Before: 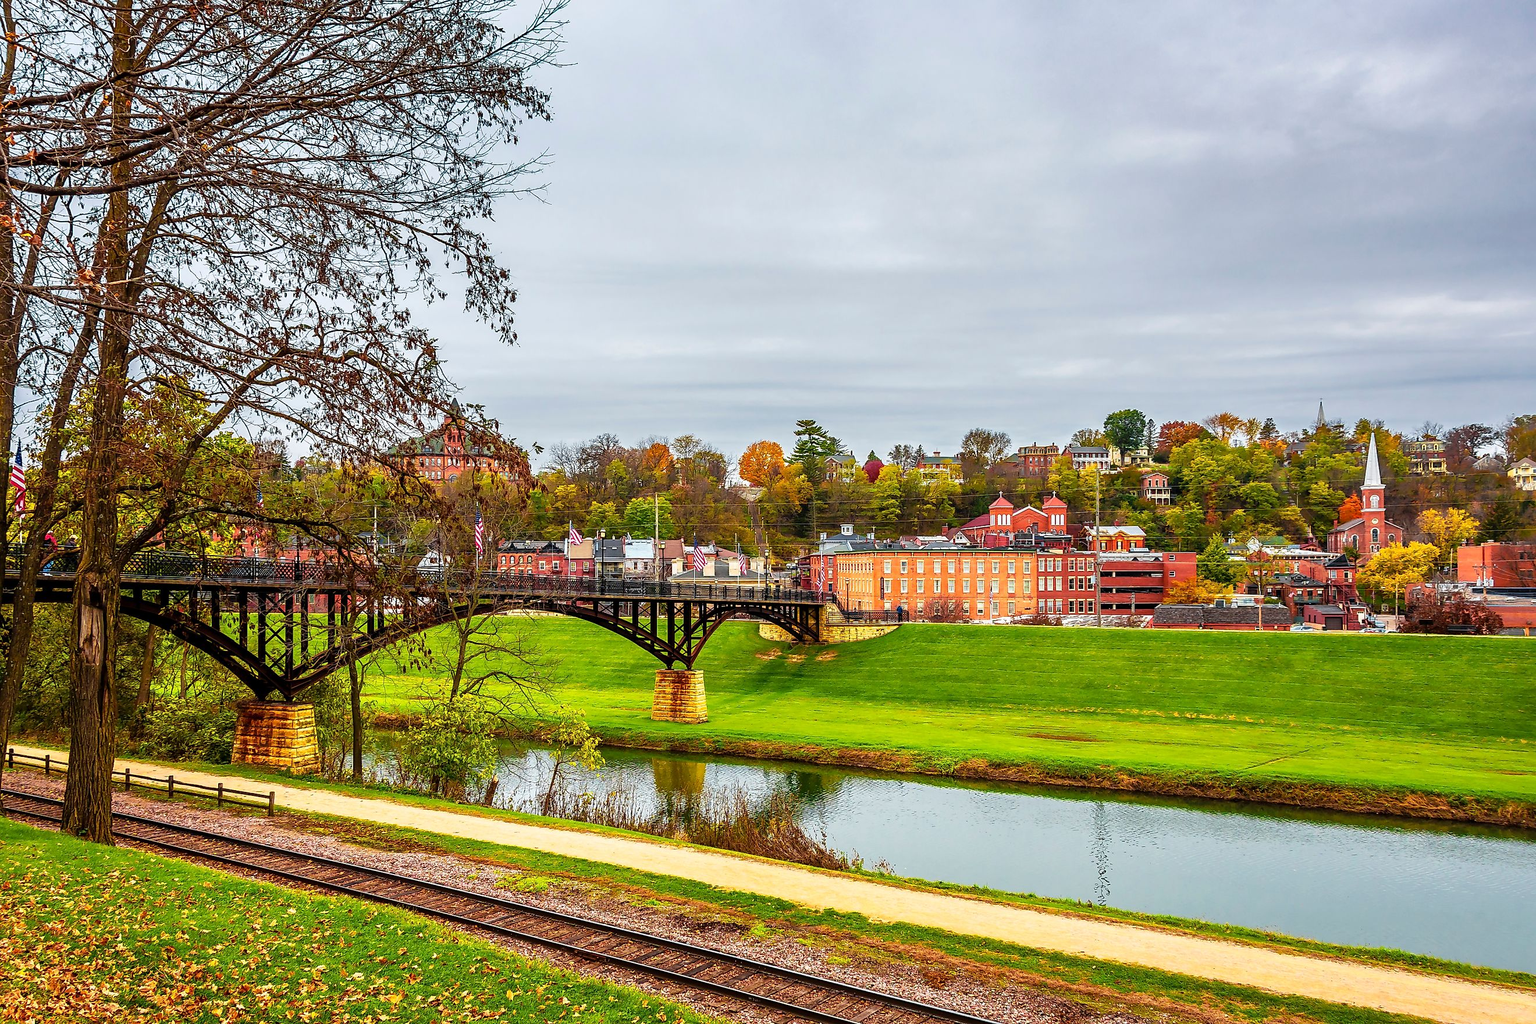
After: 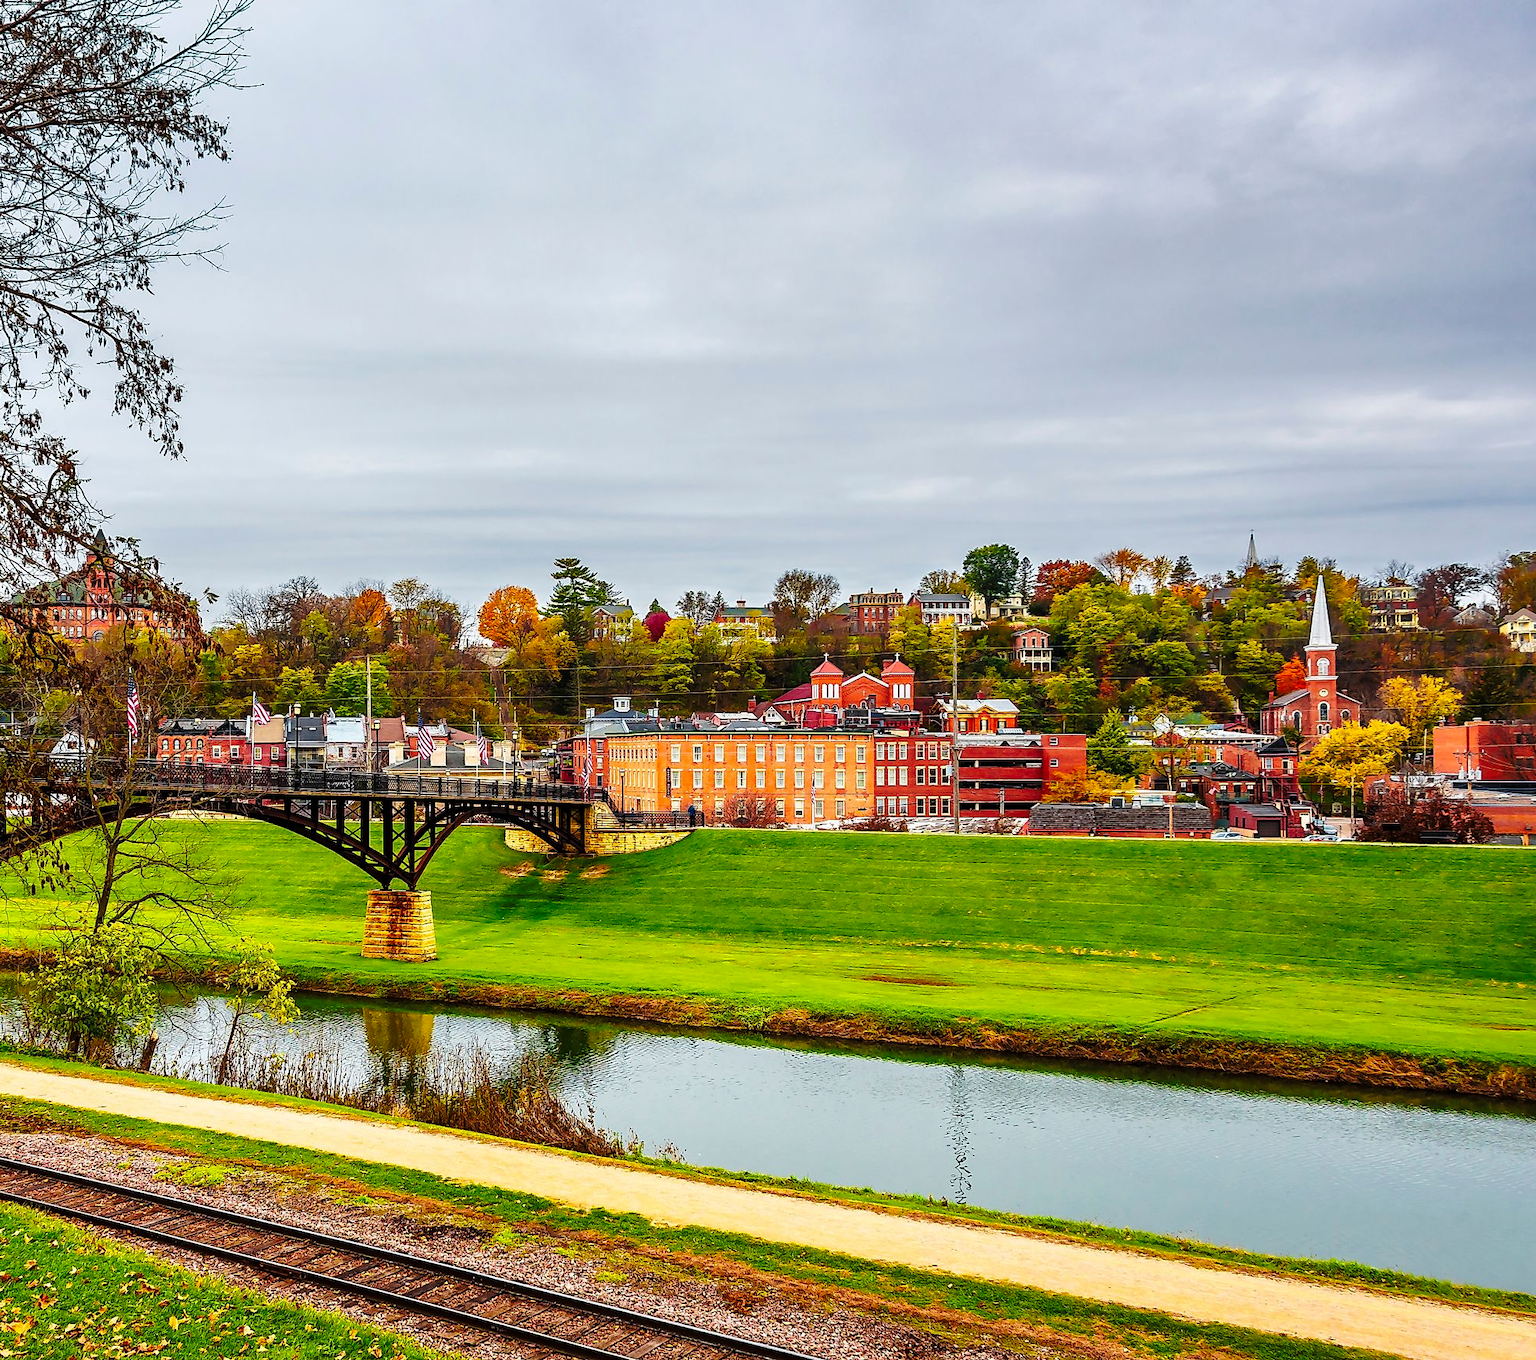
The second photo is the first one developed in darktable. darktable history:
base curve: curves: ch0 [(0, 0) (0.073, 0.04) (0.157, 0.139) (0.492, 0.492) (0.758, 0.758) (1, 1)], preserve colors none
crop and rotate: left 24.747%
